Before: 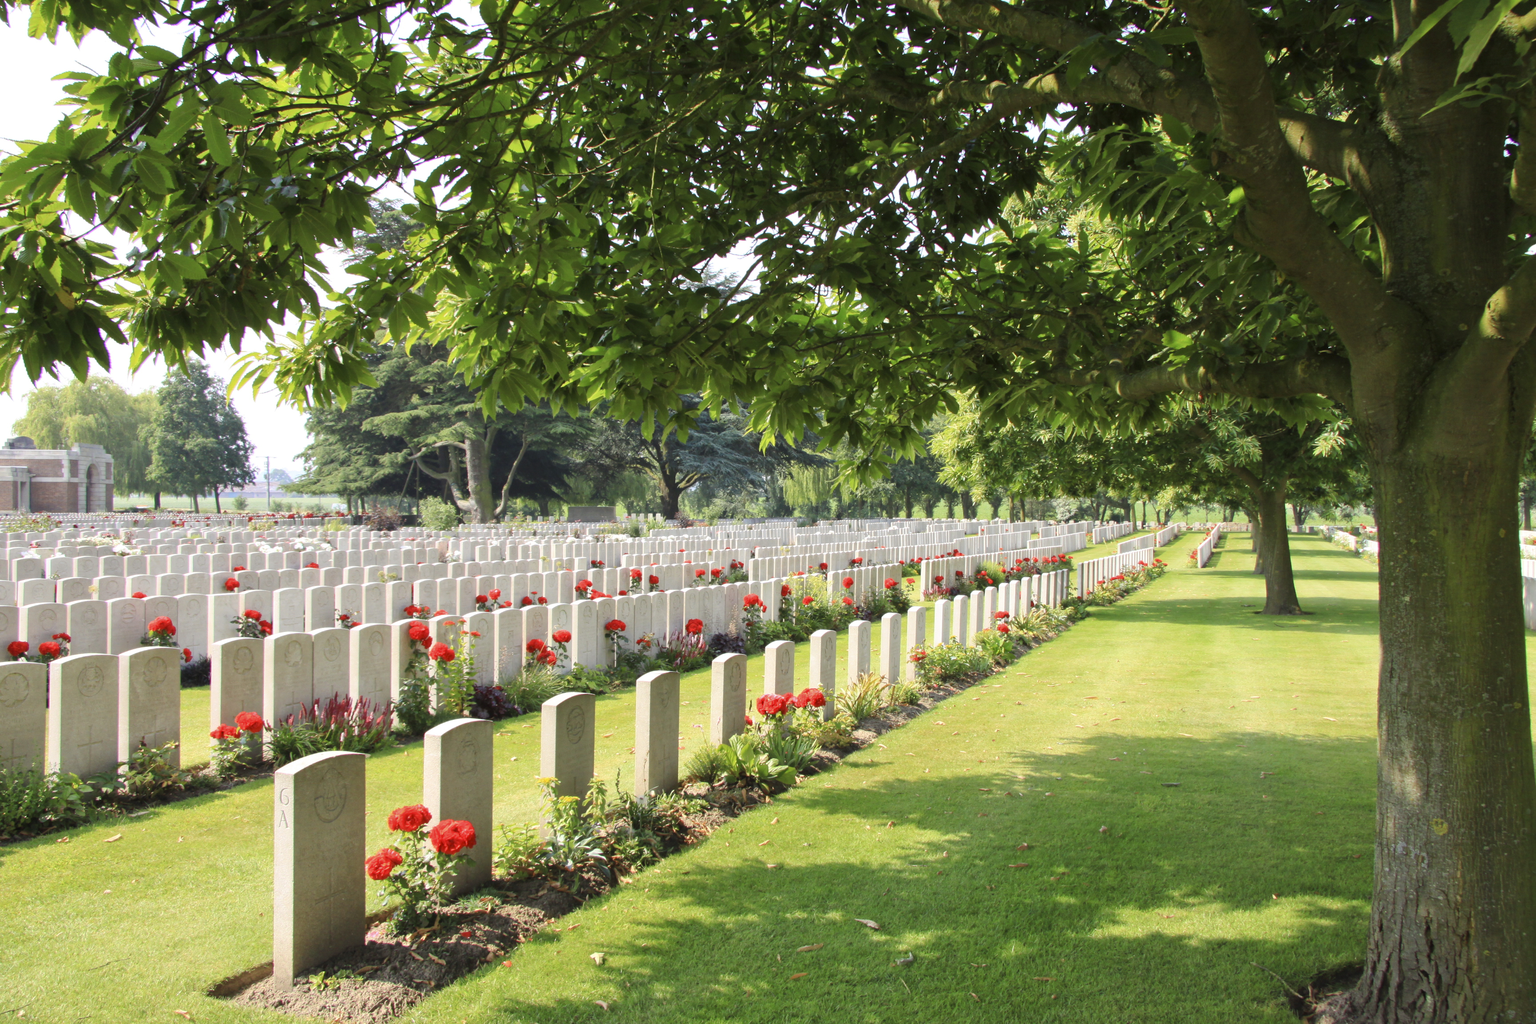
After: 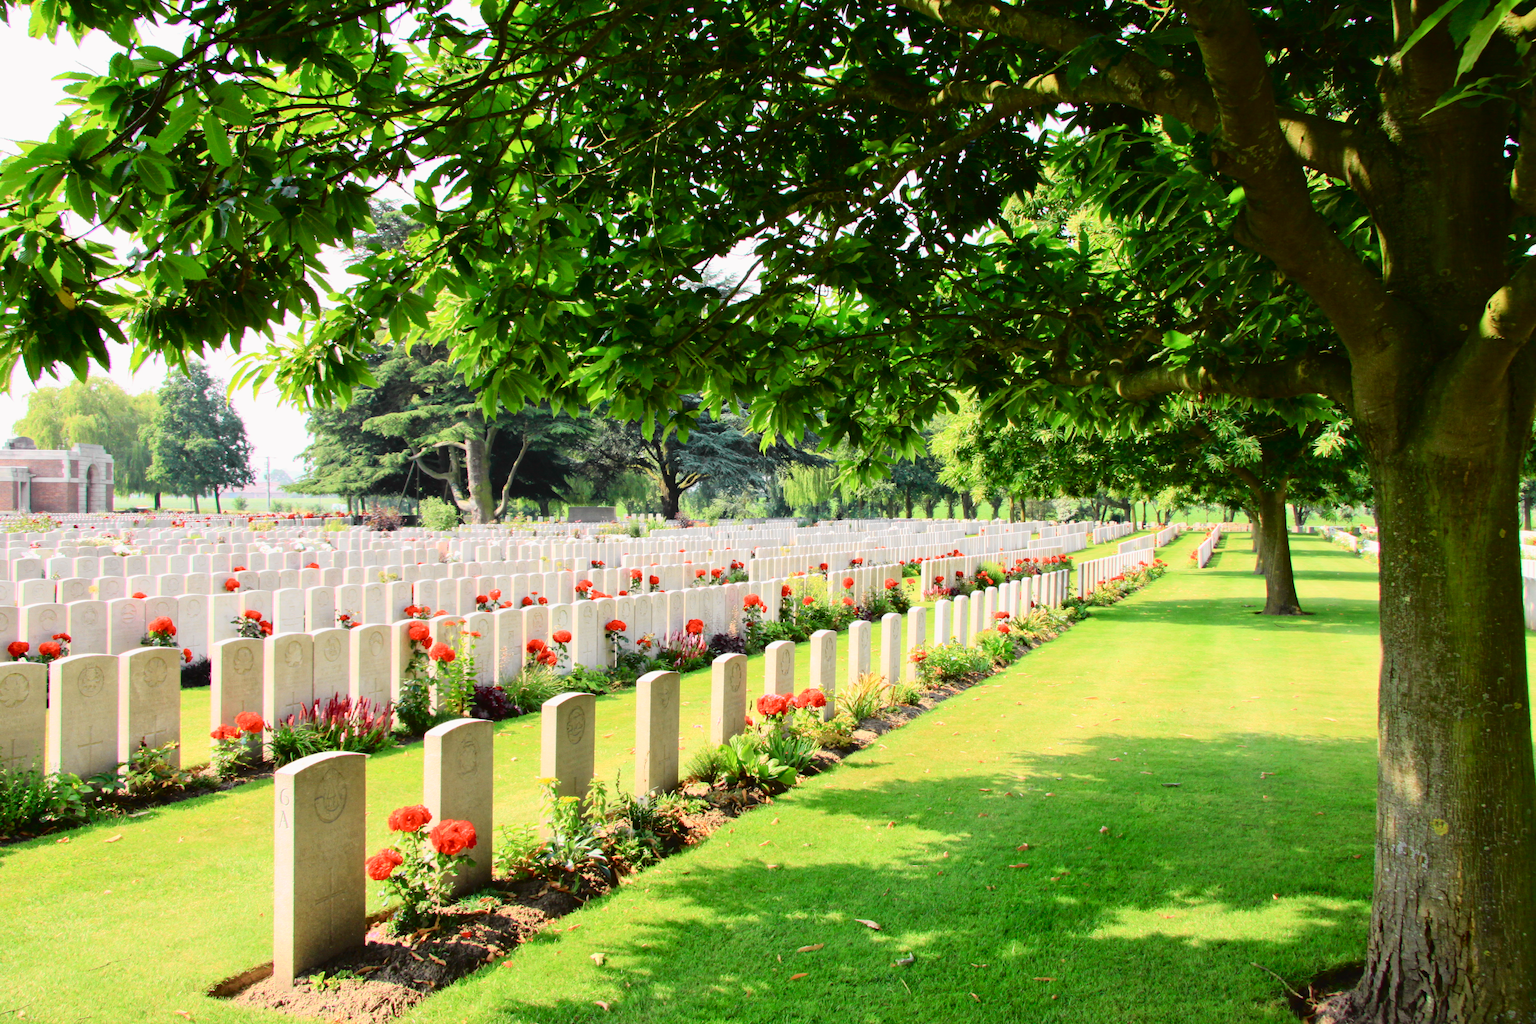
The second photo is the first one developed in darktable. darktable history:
tone curve: curves: ch0 [(0, 0.014) (0.17, 0.099) (0.392, 0.438) (0.725, 0.828) (0.872, 0.918) (1, 0.981)]; ch1 [(0, 0) (0.402, 0.36) (0.489, 0.491) (0.5, 0.503) (0.515, 0.52) (0.545, 0.574) (0.615, 0.662) (0.701, 0.725) (1, 1)]; ch2 [(0, 0) (0.42, 0.458) (0.485, 0.499) (0.503, 0.503) (0.531, 0.542) (0.561, 0.594) (0.644, 0.694) (0.717, 0.753) (1, 0.991)], color space Lab, independent channels
